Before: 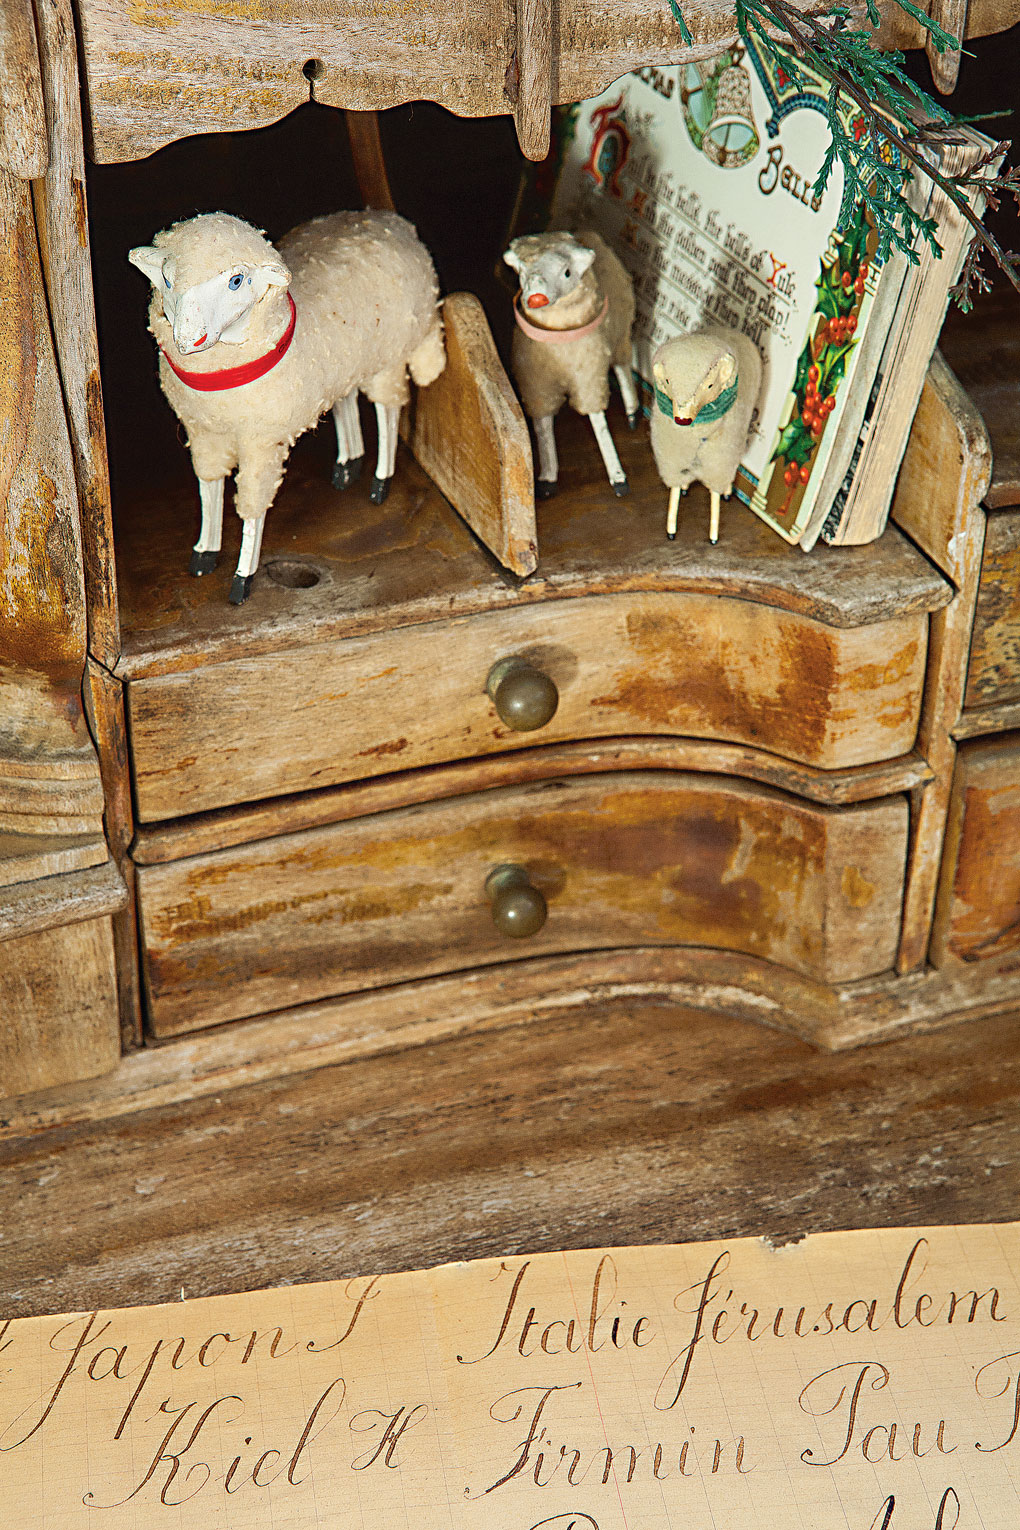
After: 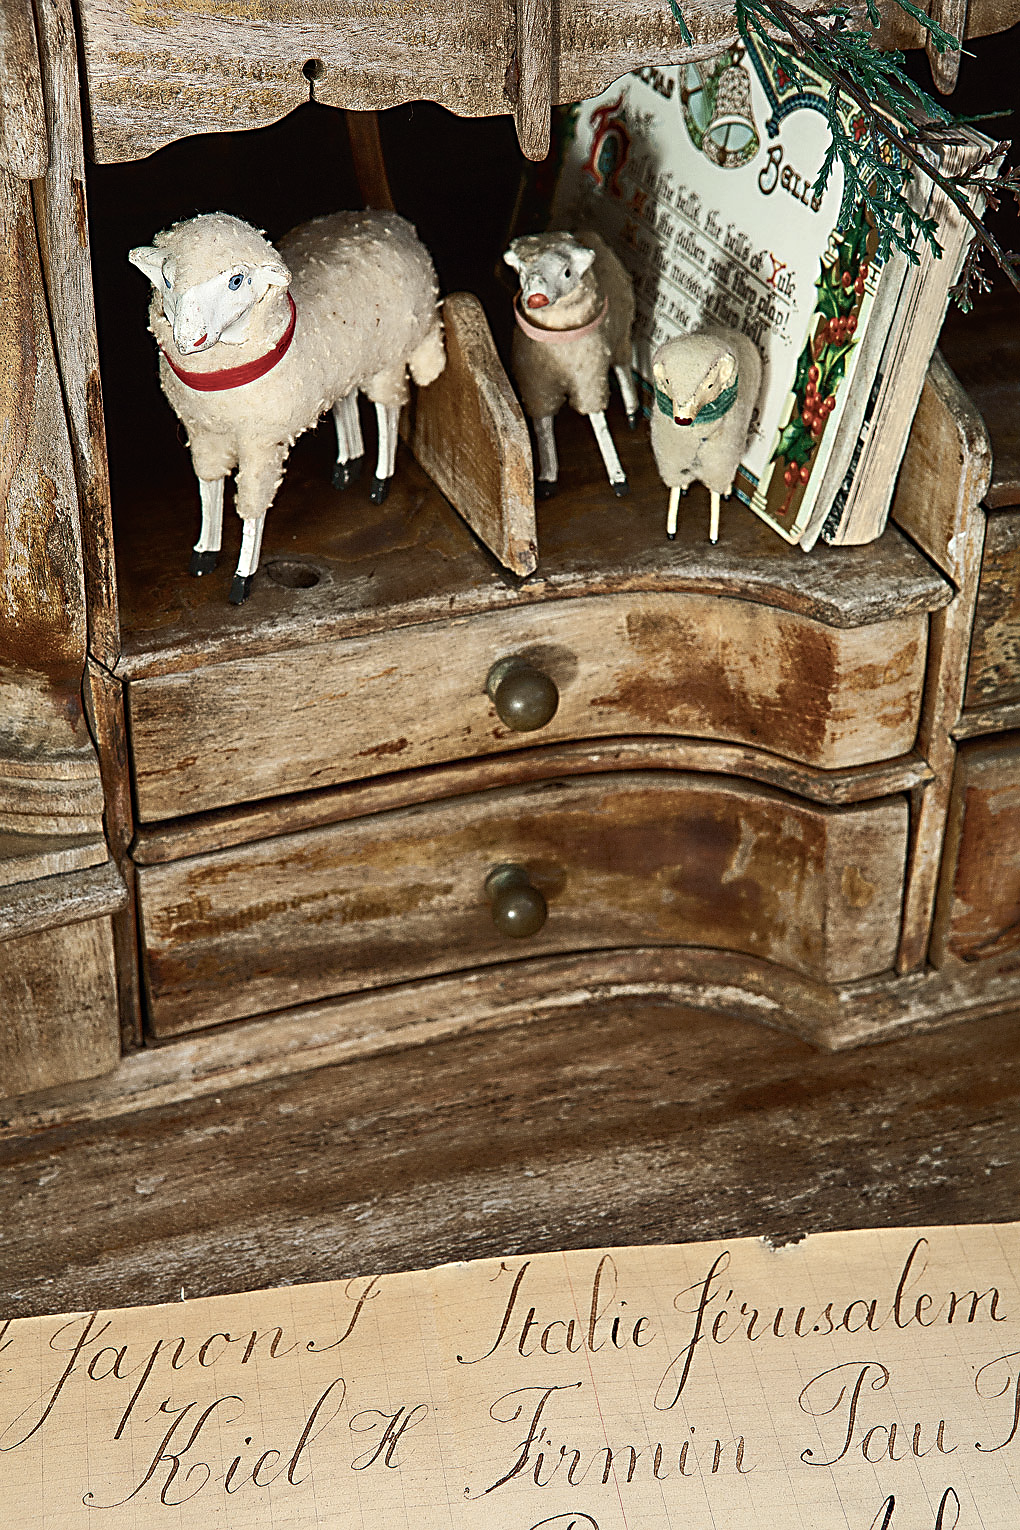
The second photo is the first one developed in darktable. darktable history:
white balance: emerald 1
color balance rgb: perceptual saturation grading › highlights -31.88%, perceptual saturation grading › mid-tones 5.8%, perceptual saturation grading › shadows 18.12%, perceptual brilliance grading › highlights 3.62%, perceptual brilliance grading › mid-tones -18.12%, perceptual brilliance grading › shadows -41.3%
sharpen: radius 1.864, amount 0.398, threshold 1.271
